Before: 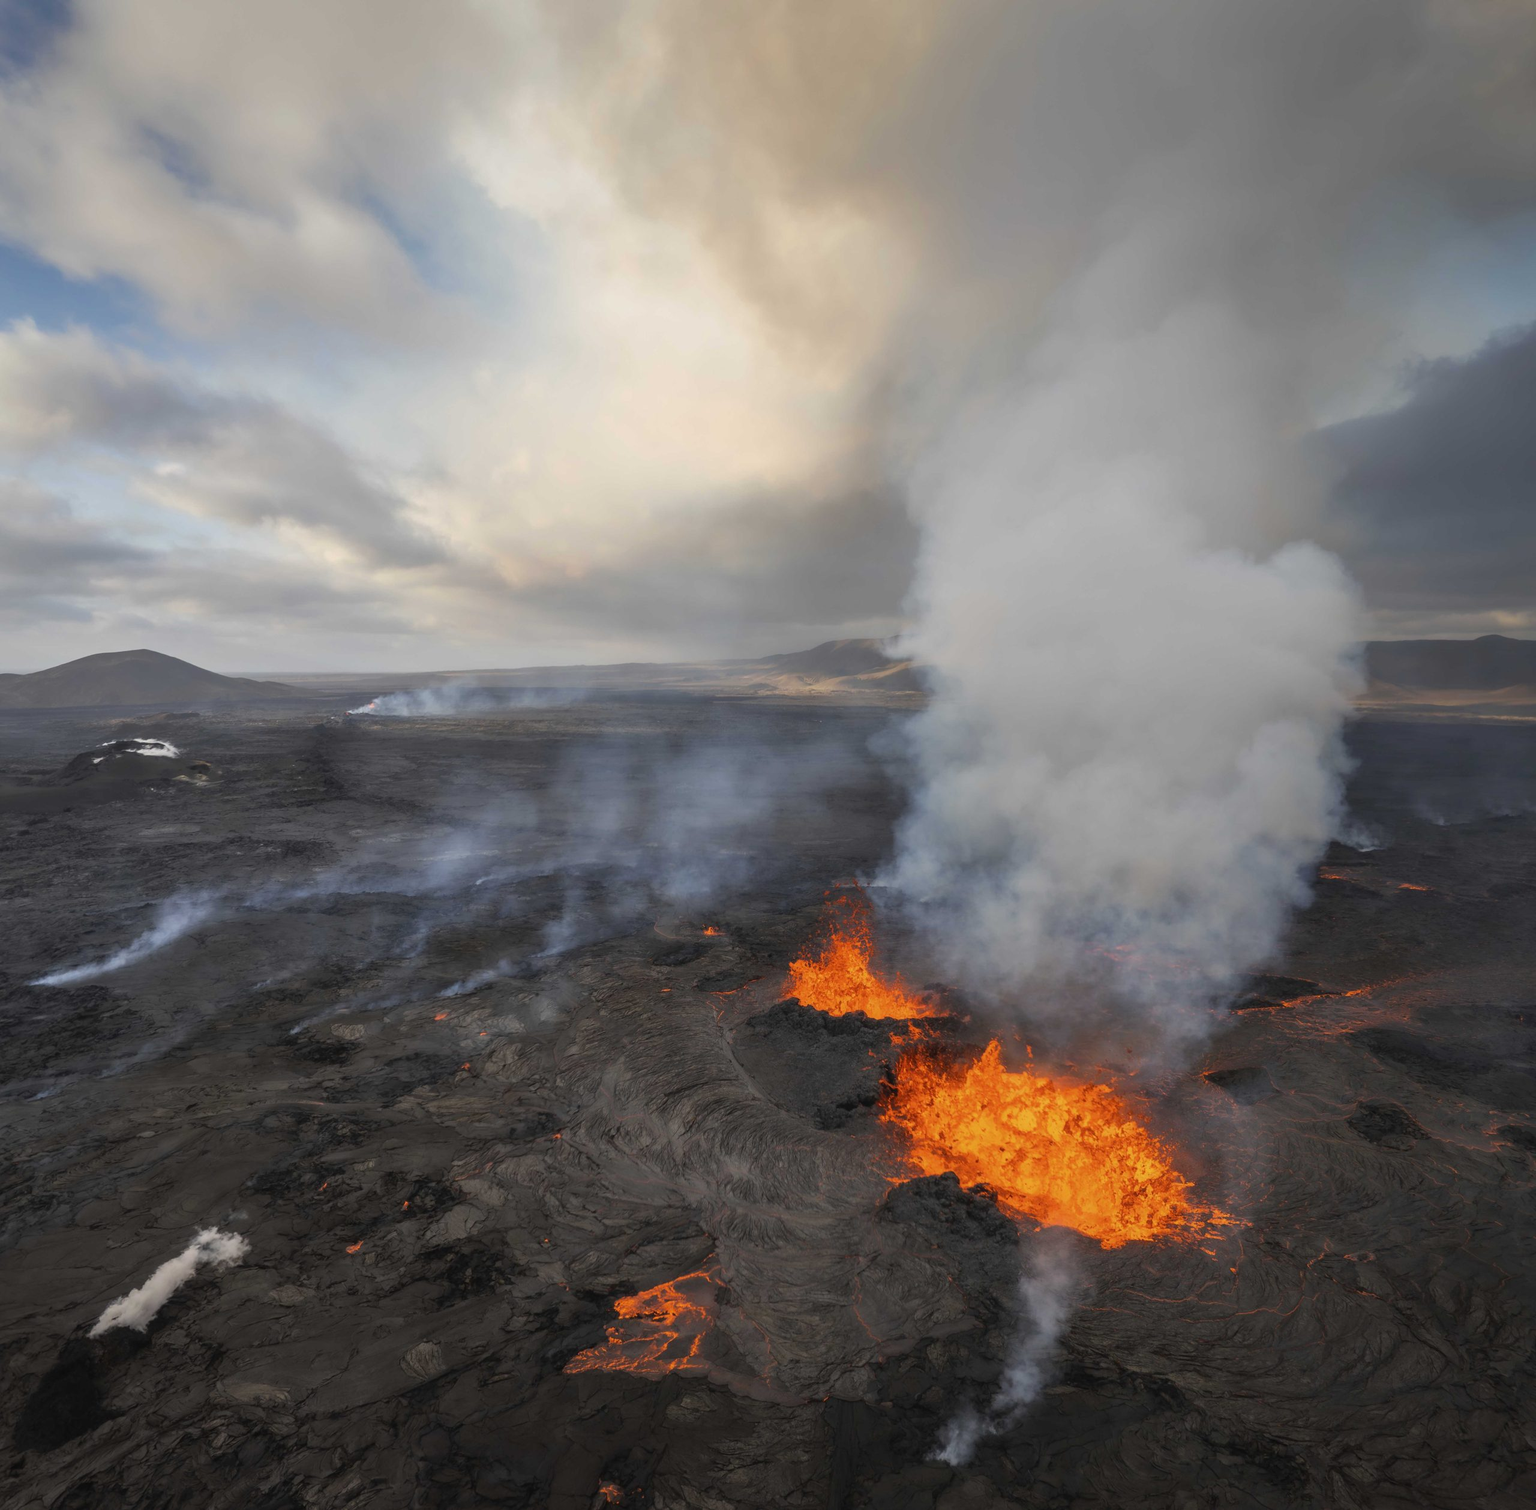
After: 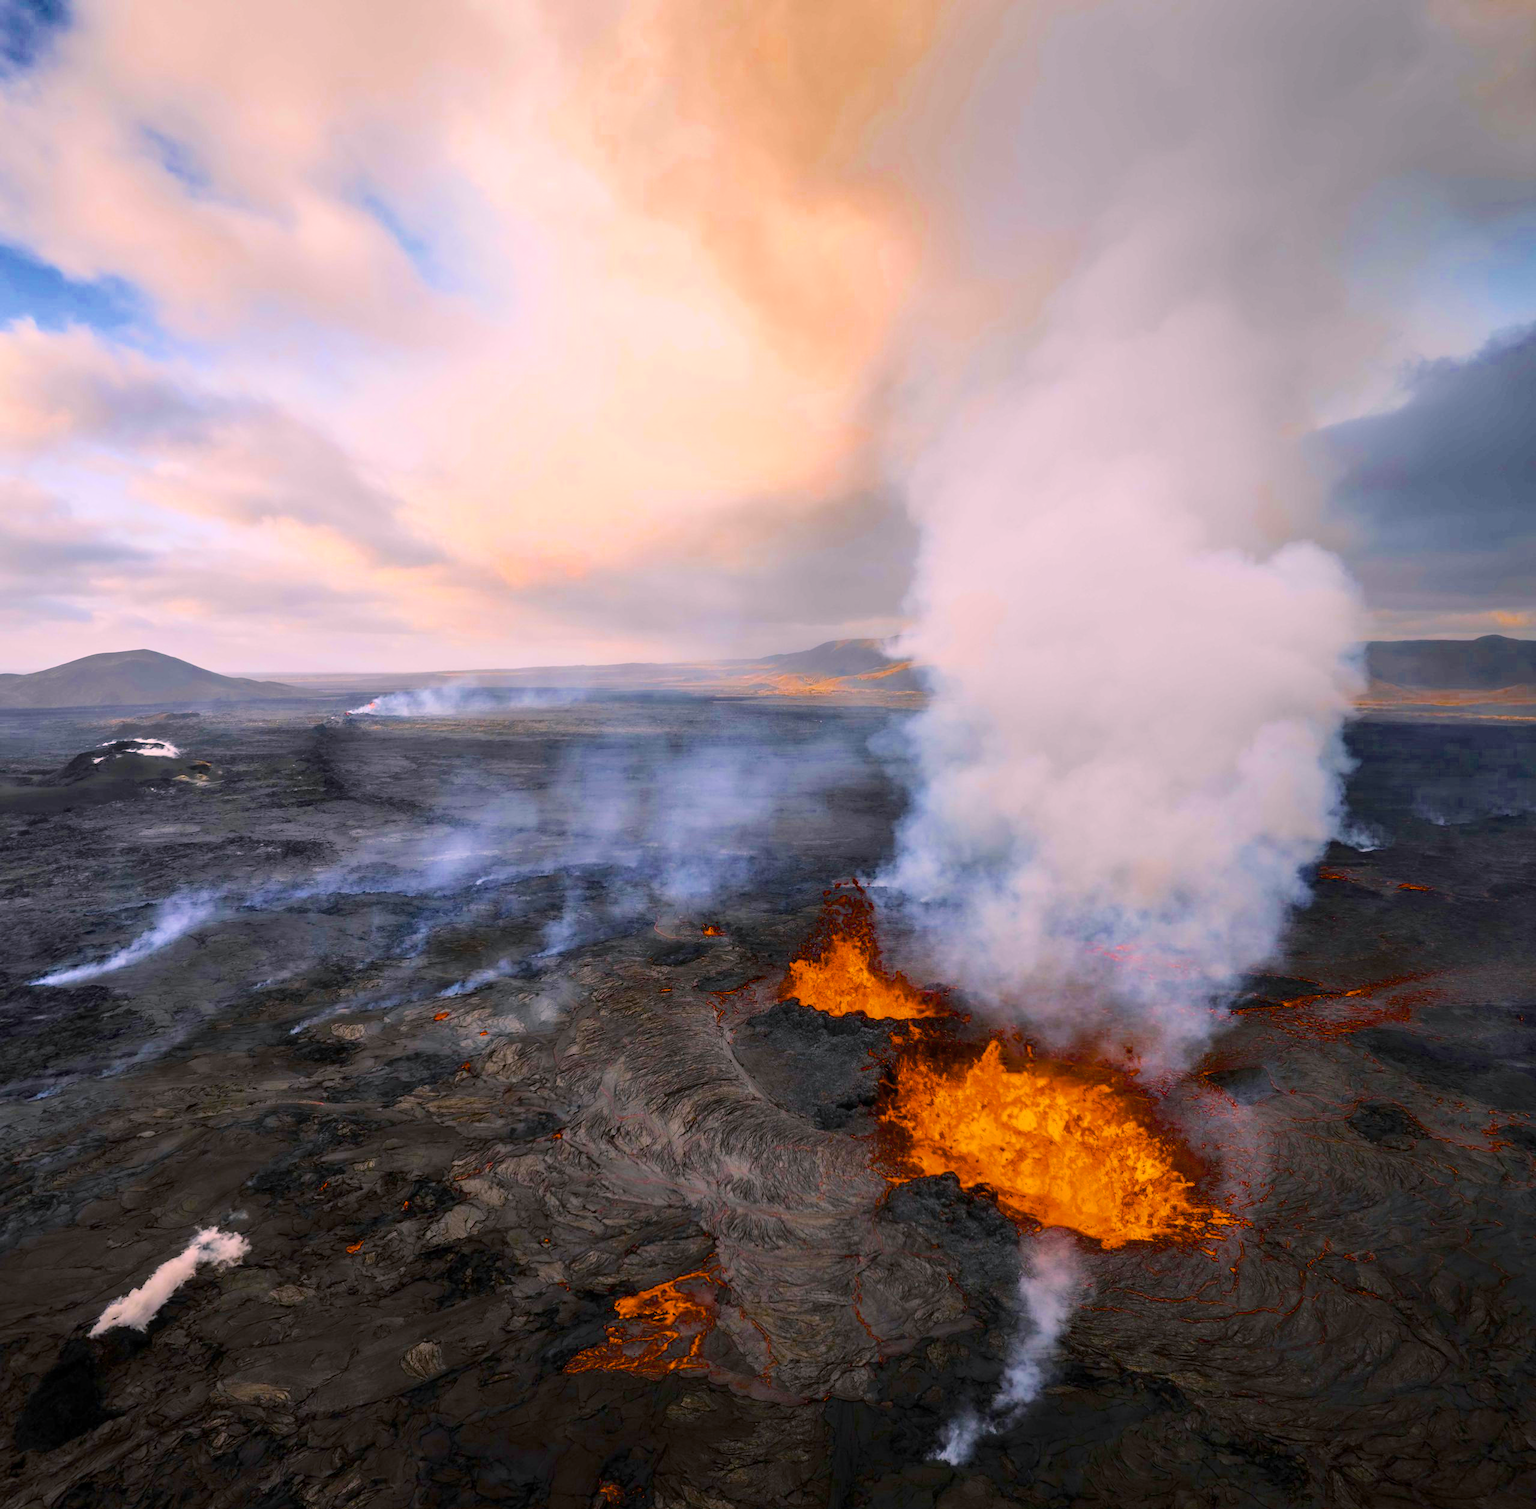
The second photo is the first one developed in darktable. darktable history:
base curve: curves: ch0 [(0, 0) (0.028, 0.03) (0.121, 0.232) (0.46, 0.748) (0.859, 0.968) (1, 1)]
color balance rgb: highlights gain › chroma 4.571%, highlights gain › hue 30.73°, global offset › luminance -0.491%, linear chroma grading › global chroma 14.982%, perceptual saturation grading › global saturation 36.274%, perceptual saturation grading › shadows 34.589%, global vibrance 10.131%, saturation formula JzAzBz (2021)
color correction: highlights a* -4.14, highlights b* -11.15
contrast brightness saturation: saturation -0.064
